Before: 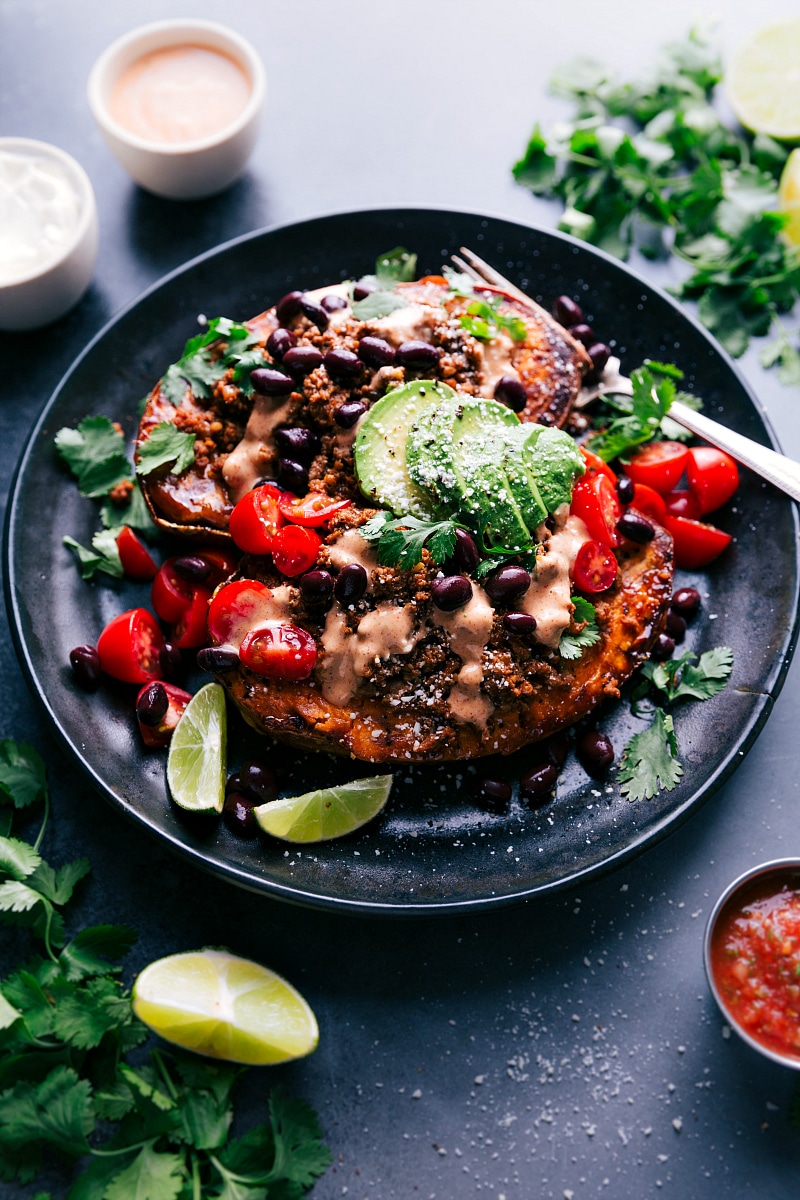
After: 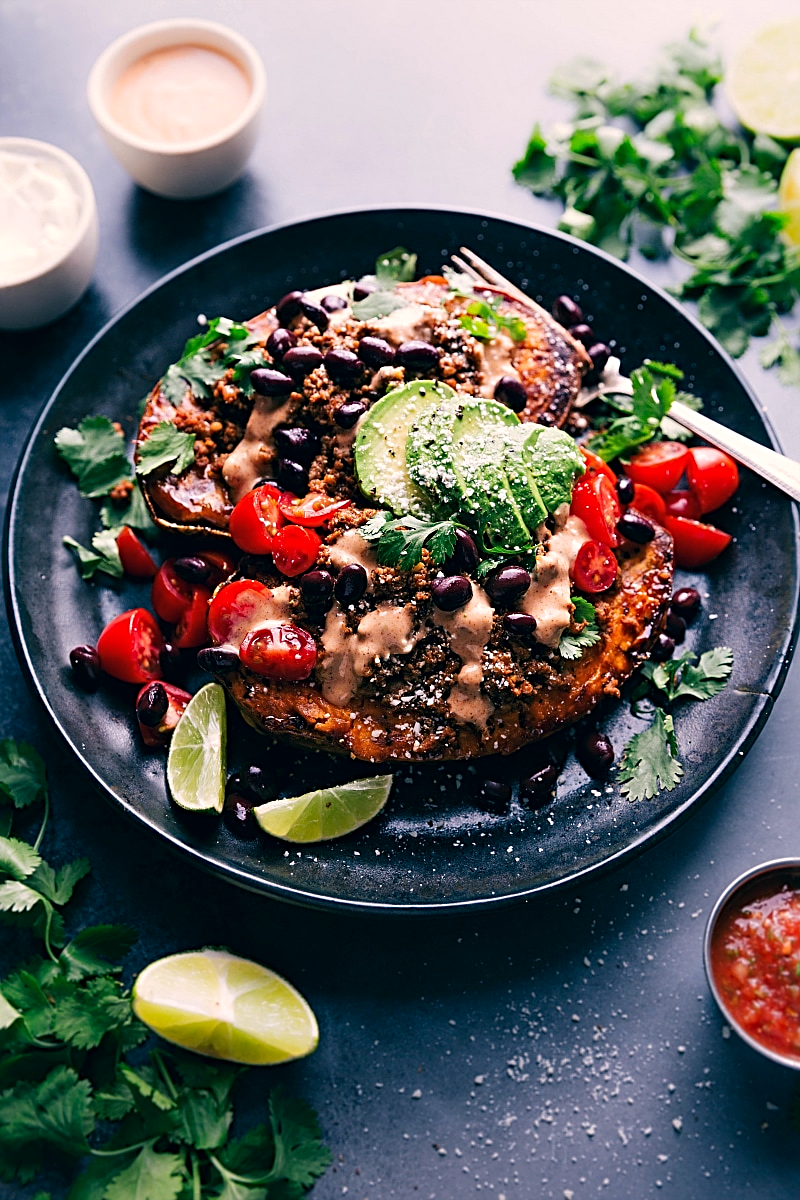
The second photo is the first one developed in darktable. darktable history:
color correction: highlights a* 5.47, highlights b* 5.27, shadows a* -4.54, shadows b* -5.09
sharpen: radius 2.78
